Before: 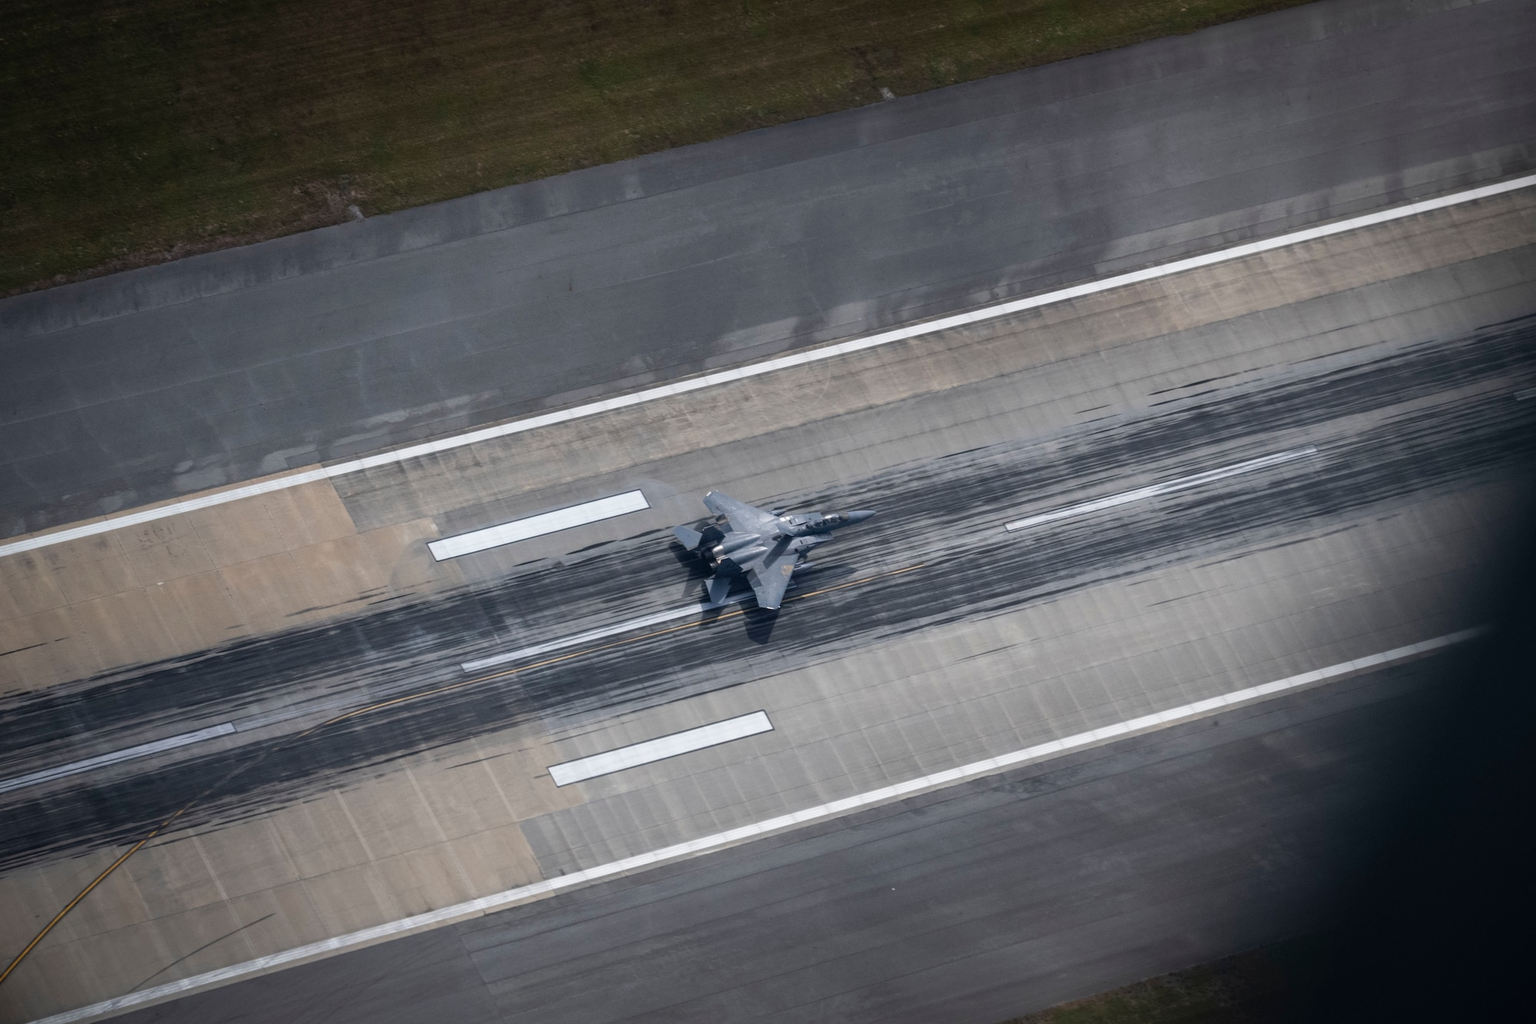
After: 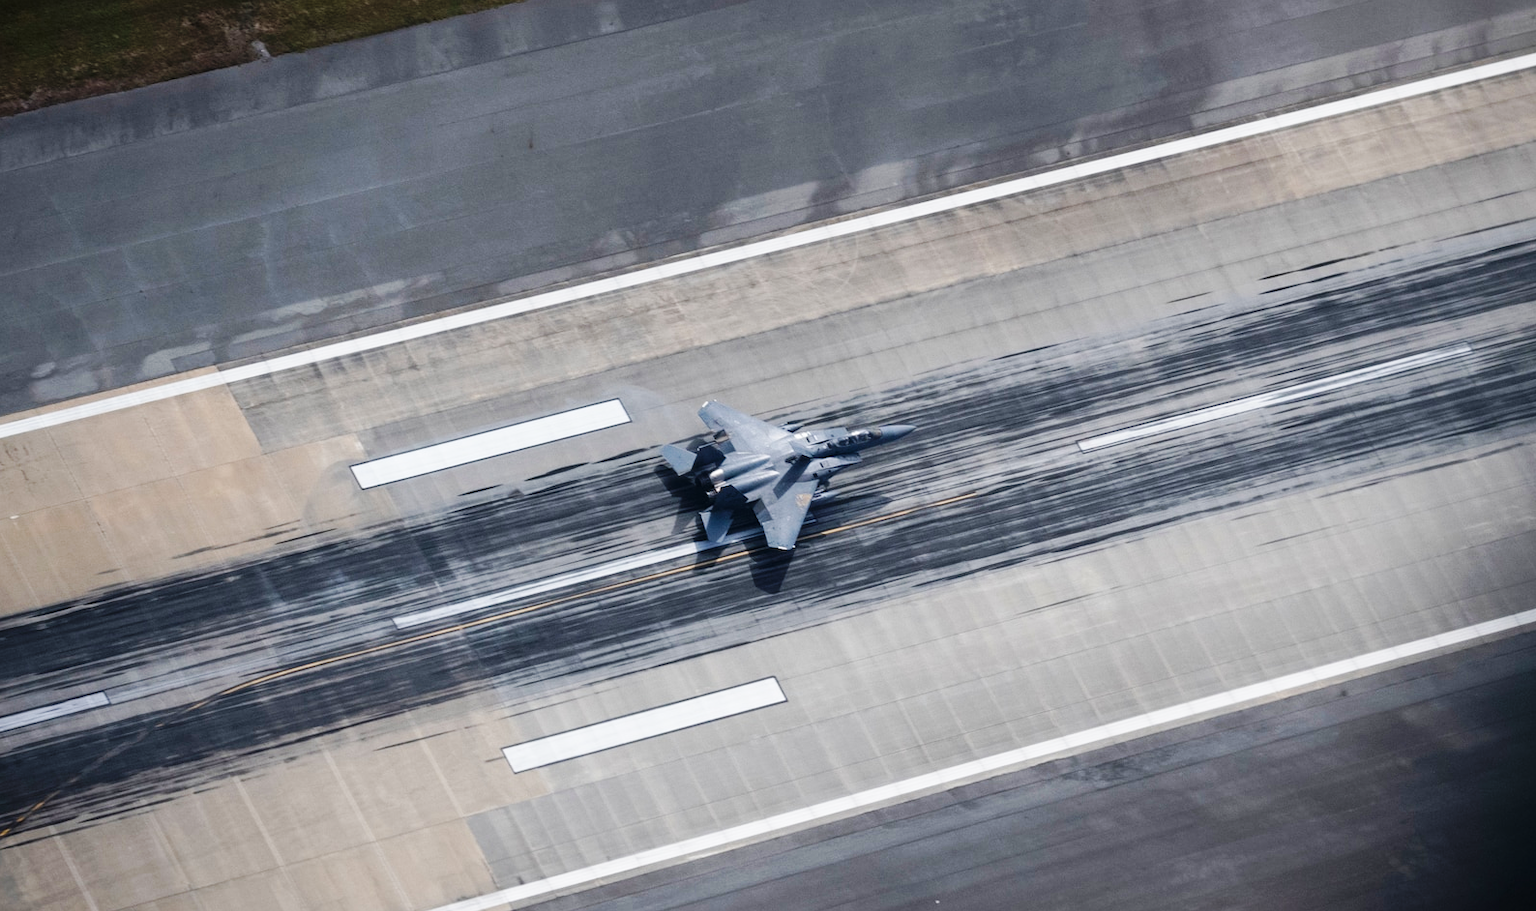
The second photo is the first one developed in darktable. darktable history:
crop: left 9.712%, top 16.928%, right 10.845%, bottom 12.332%
base curve: curves: ch0 [(0, 0) (0.032, 0.025) (0.121, 0.166) (0.206, 0.329) (0.605, 0.79) (1, 1)], preserve colors none
